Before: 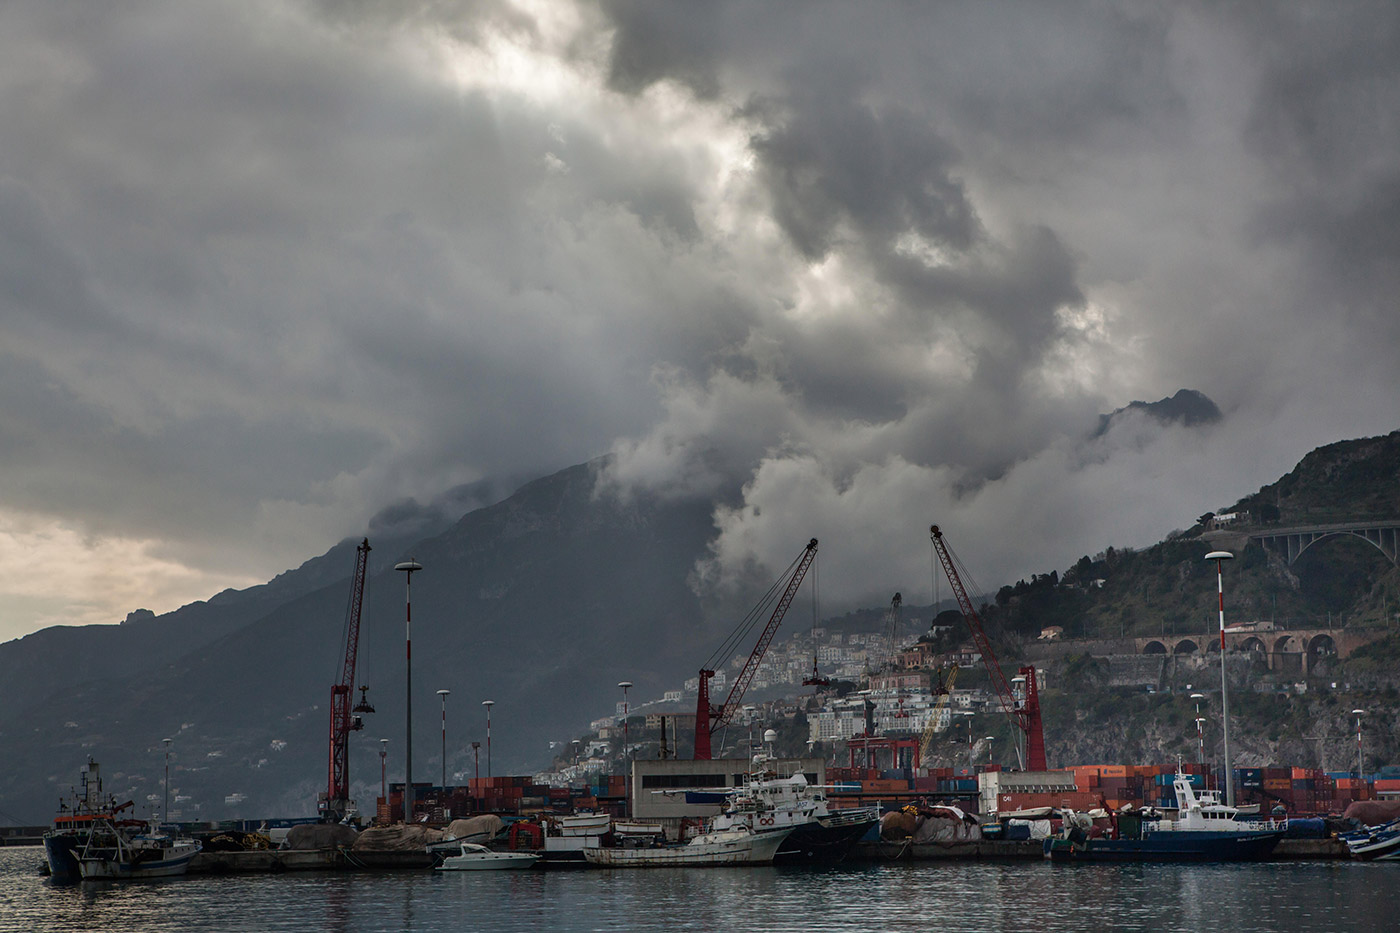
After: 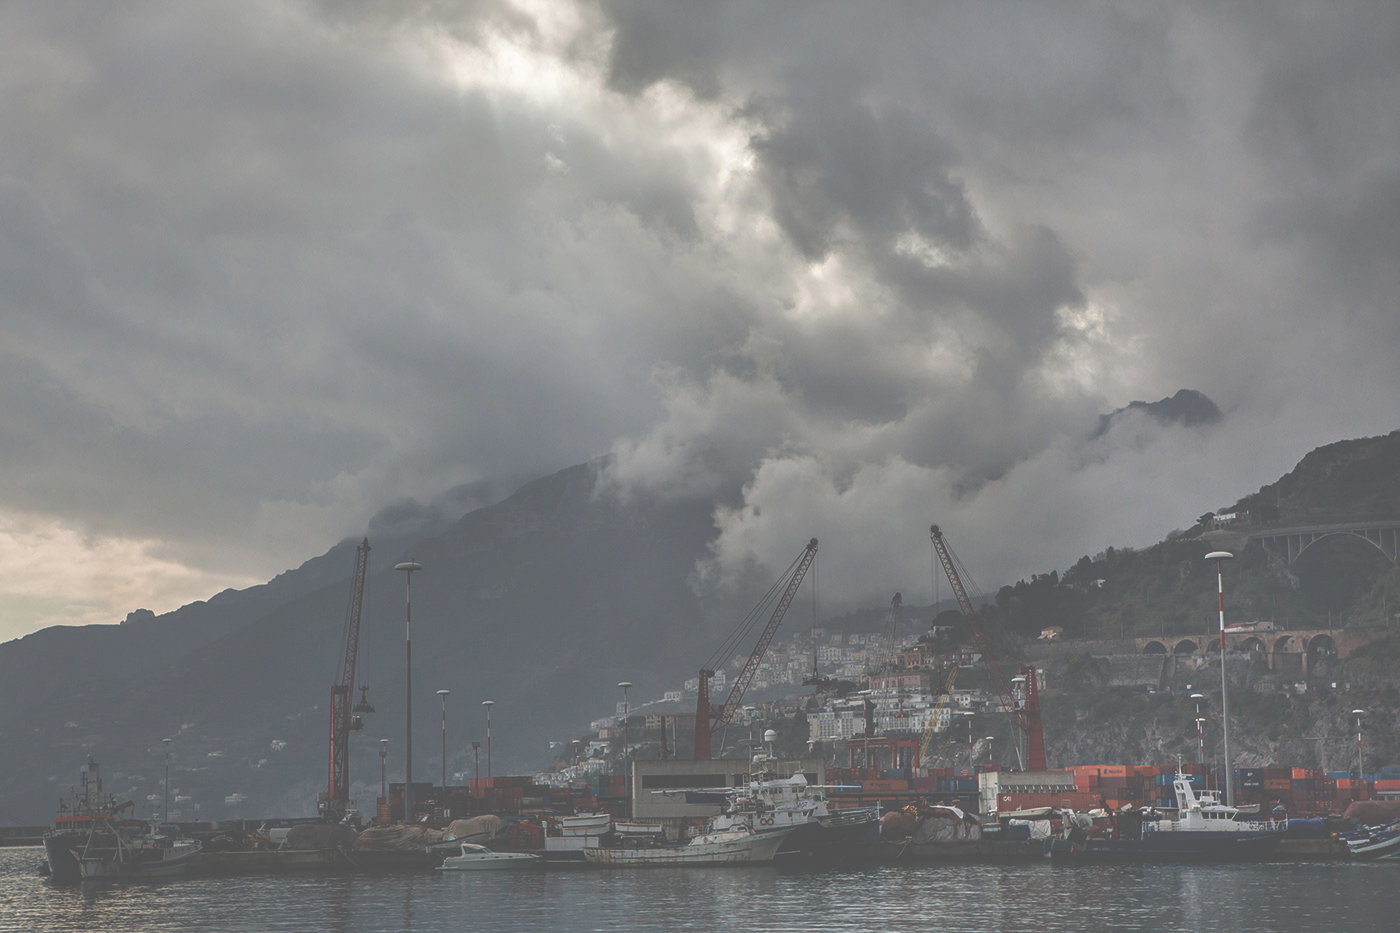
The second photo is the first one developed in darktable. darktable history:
exposure: black level correction -0.087, compensate highlight preservation false
